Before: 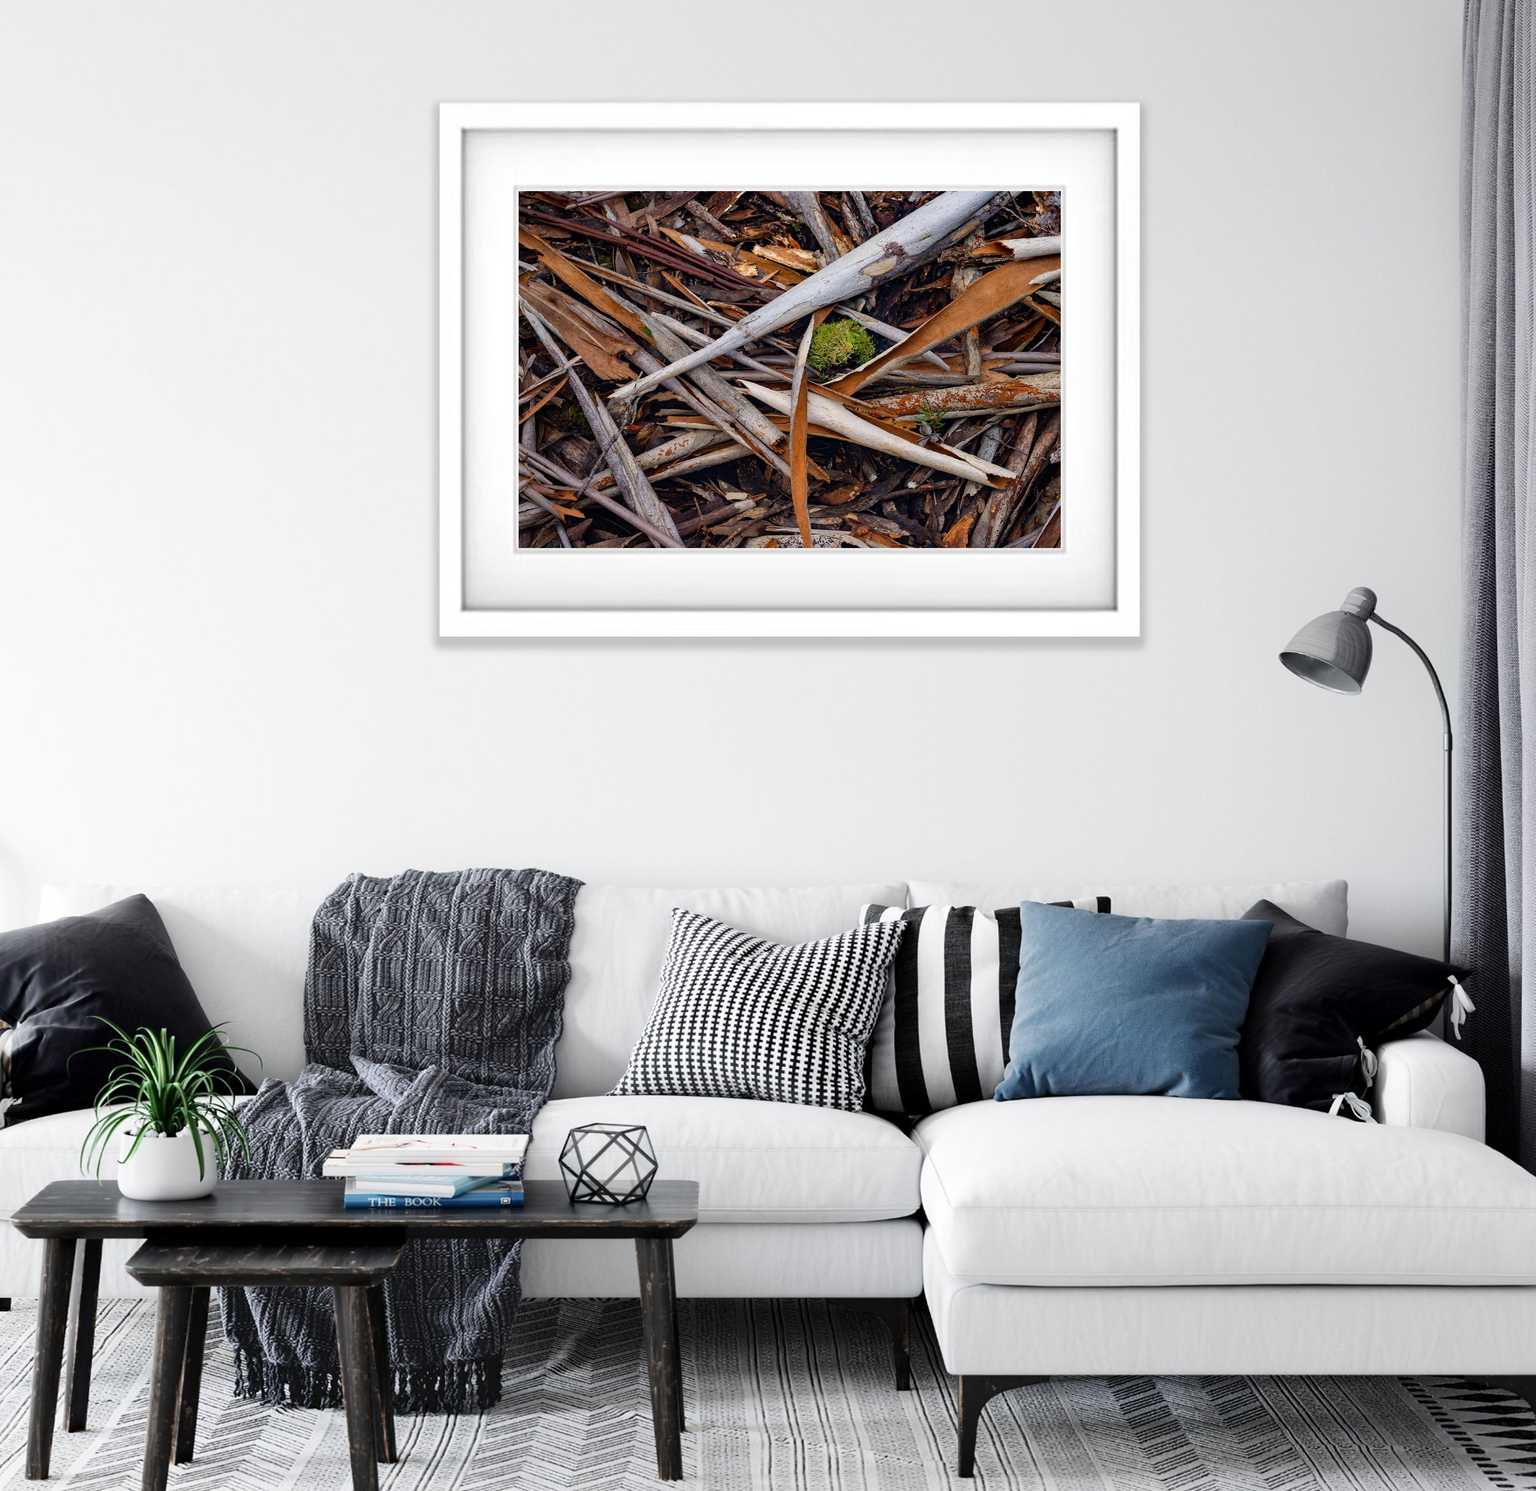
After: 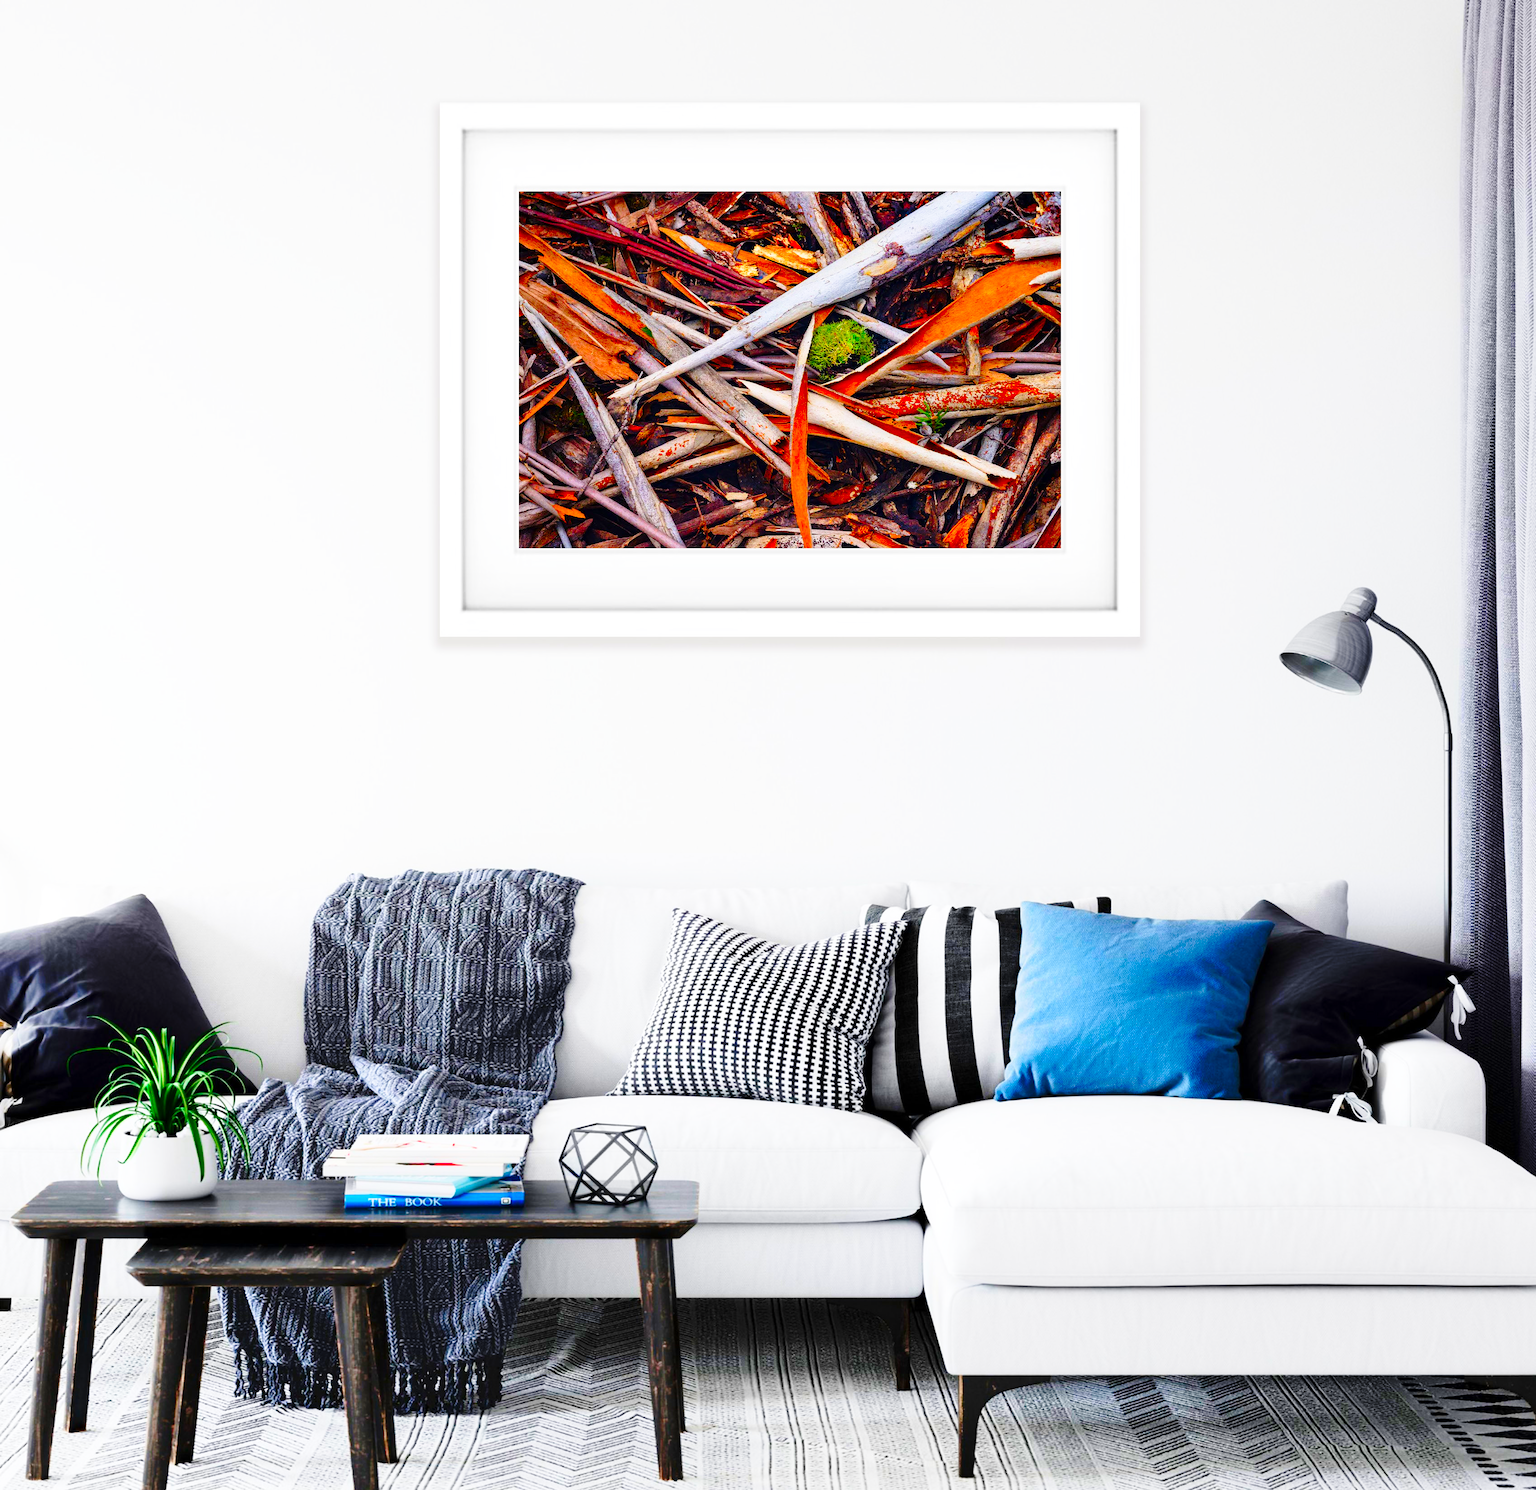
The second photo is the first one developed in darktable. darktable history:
color correction: highlights b* -0.04, saturation 2.19
base curve: curves: ch0 [(0, 0) (0.028, 0.03) (0.121, 0.232) (0.46, 0.748) (0.859, 0.968) (1, 1)], preserve colors none
